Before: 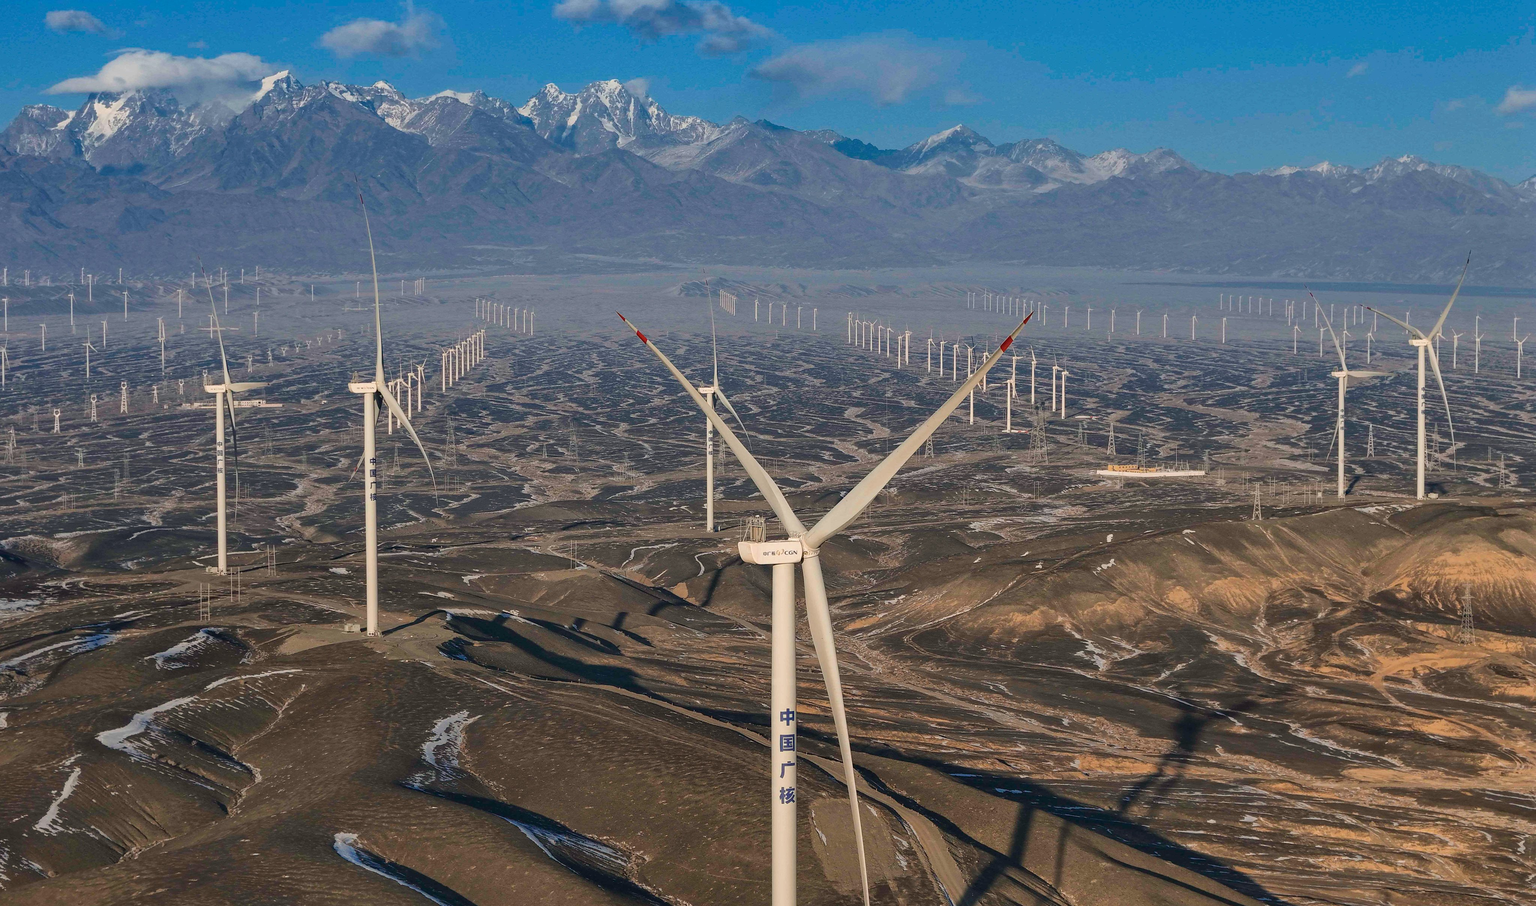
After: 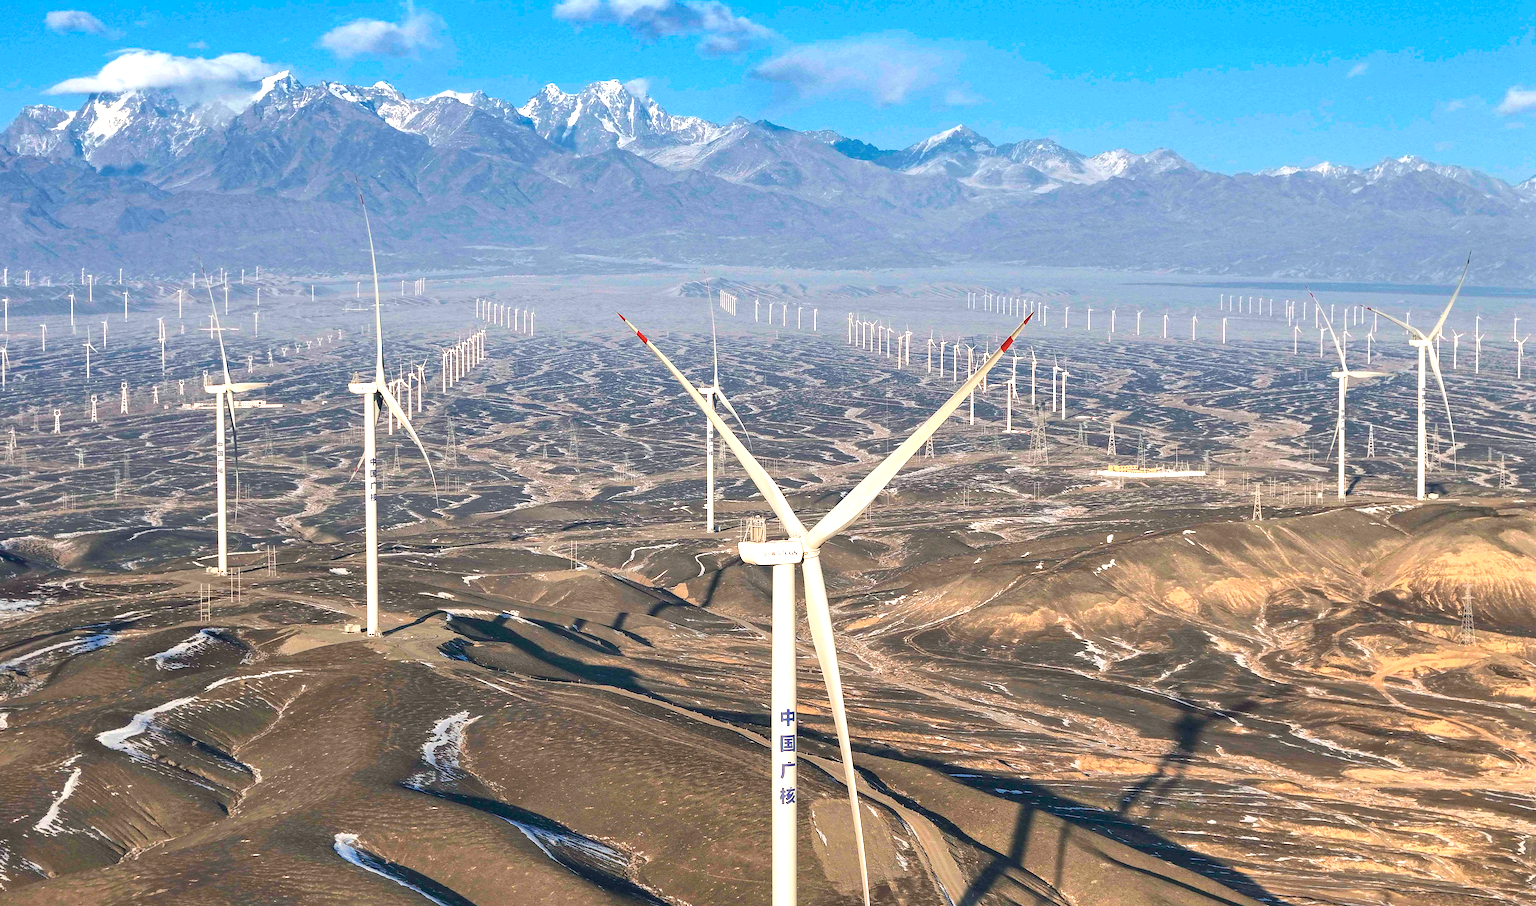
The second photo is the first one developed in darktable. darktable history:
exposure: black level correction 0.001, exposure 1.303 EV, compensate highlight preservation false
